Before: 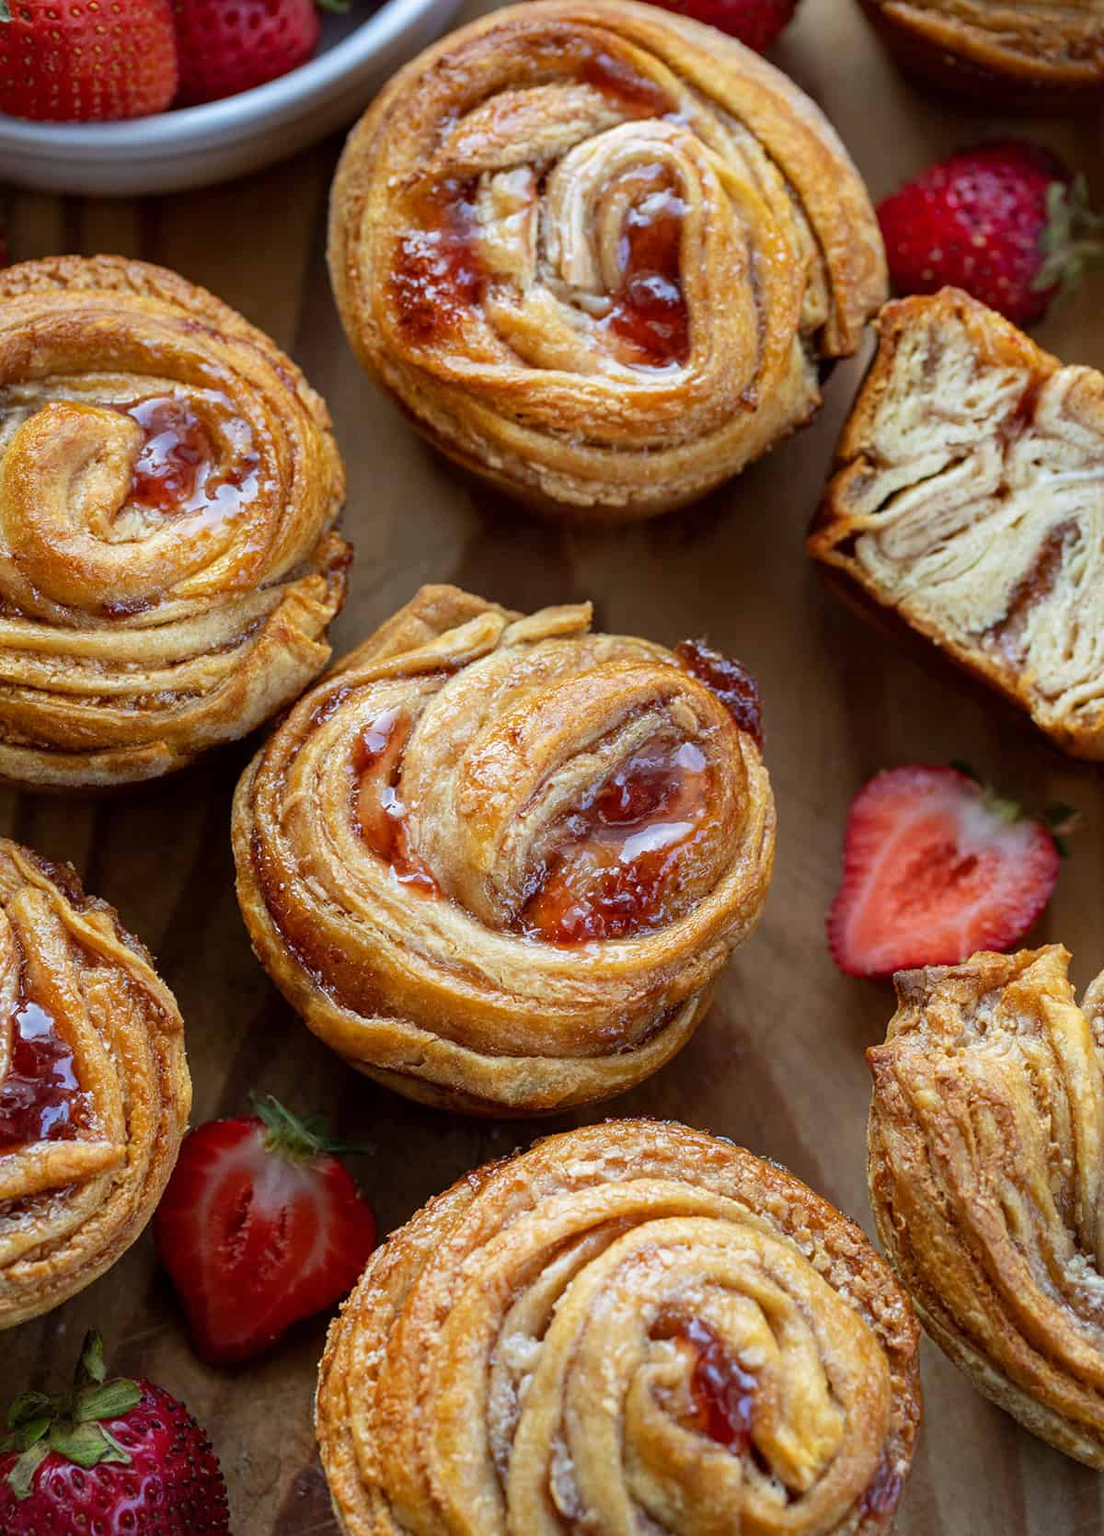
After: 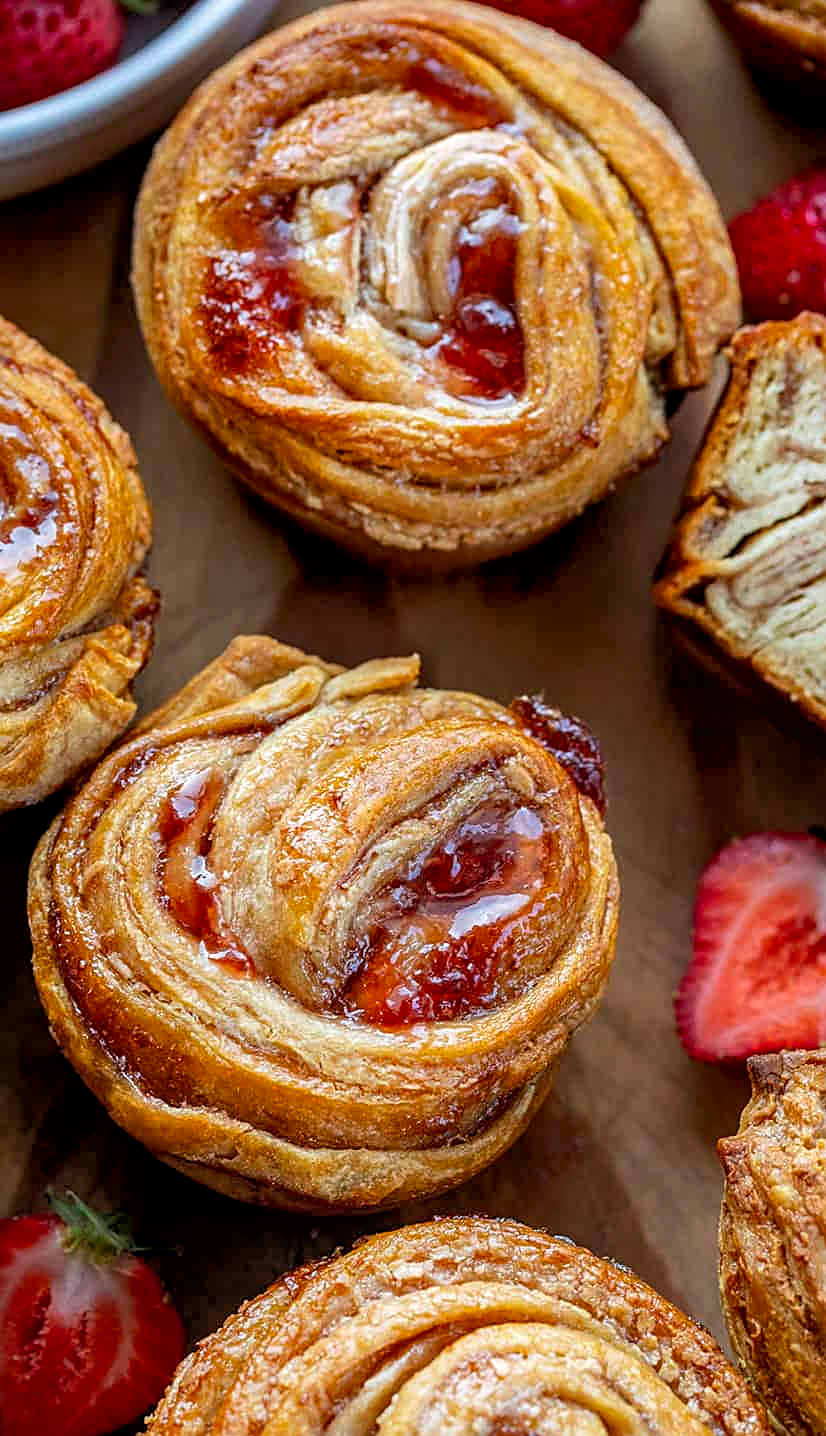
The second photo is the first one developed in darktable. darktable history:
local contrast: detail 130%
crop: left 18.692%, right 12.428%, bottom 14%
sharpen: on, module defaults
tone equalizer: -8 EV -1.85 EV, -7 EV -1.18 EV, -6 EV -1.63 EV
